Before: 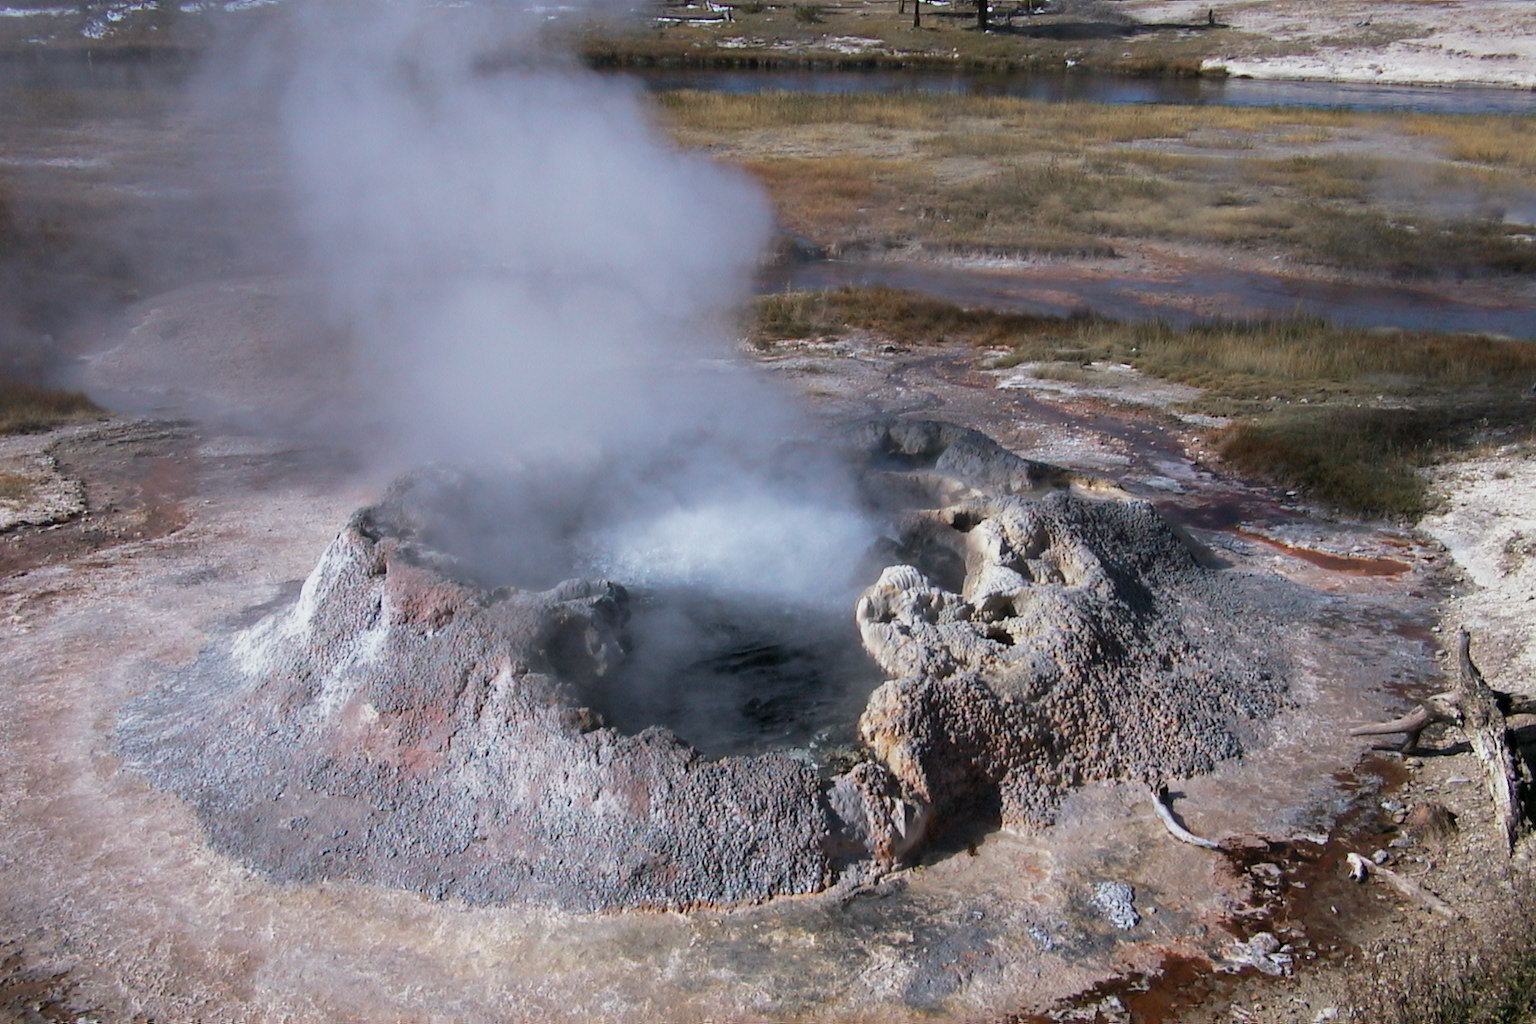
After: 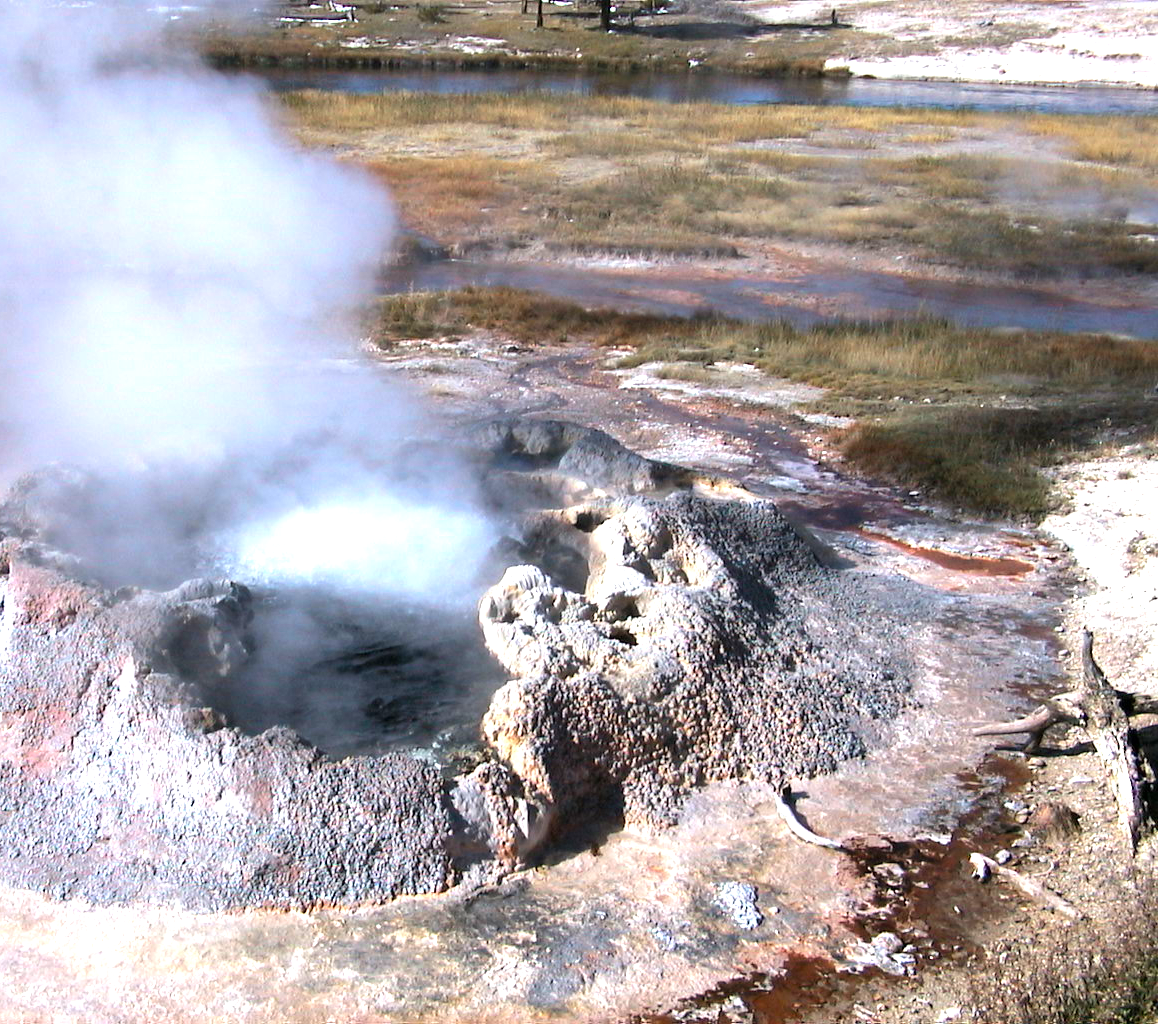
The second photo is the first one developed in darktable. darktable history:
color balance: contrast 10%
exposure: black level correction 0, exposure 1.015 EV, compensate exposure bias true, compensate highlight preservation false
crop and rotate: left 24.6%
